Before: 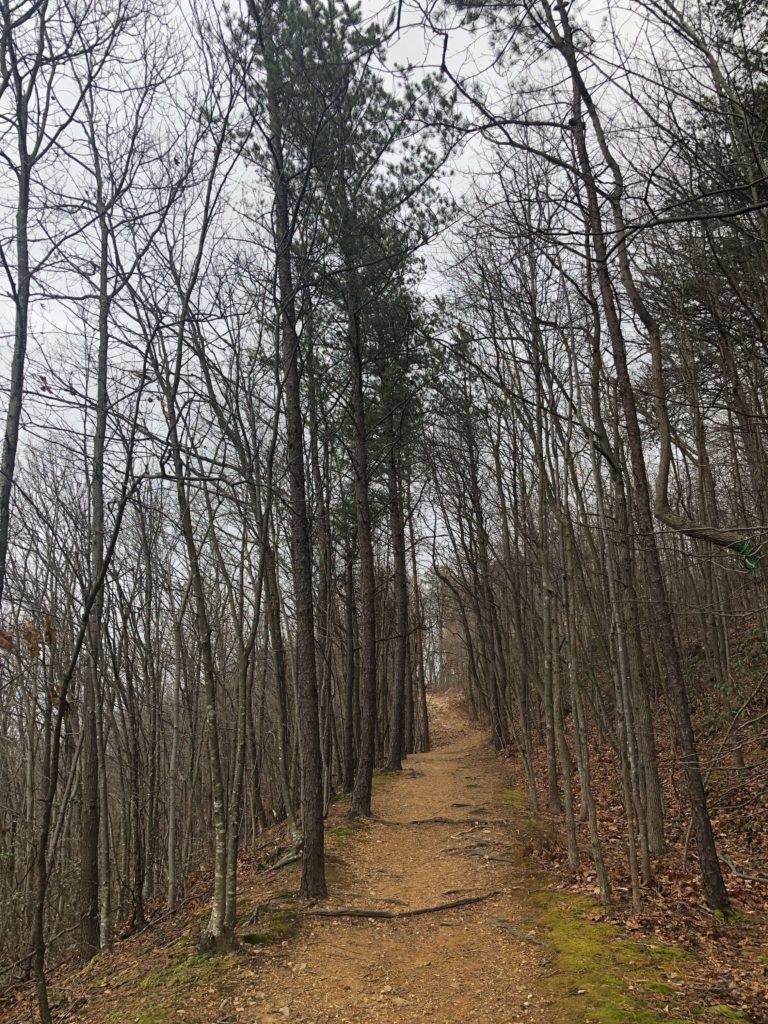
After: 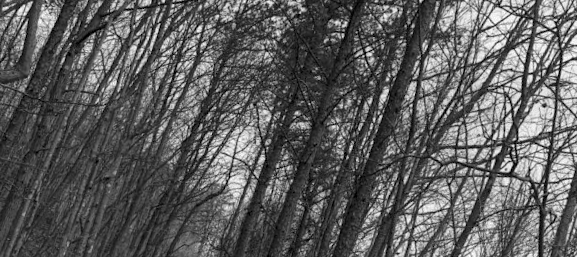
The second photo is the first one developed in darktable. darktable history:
crop and rotate: angle 16.12°, top 30.835%, bottom 35.653%
monochrome: on, module defaults
white balance: red 1.08, blue 0.791
local contrast: highlights 100%, shadows 100%, detail 131%, midtone range 0.2
